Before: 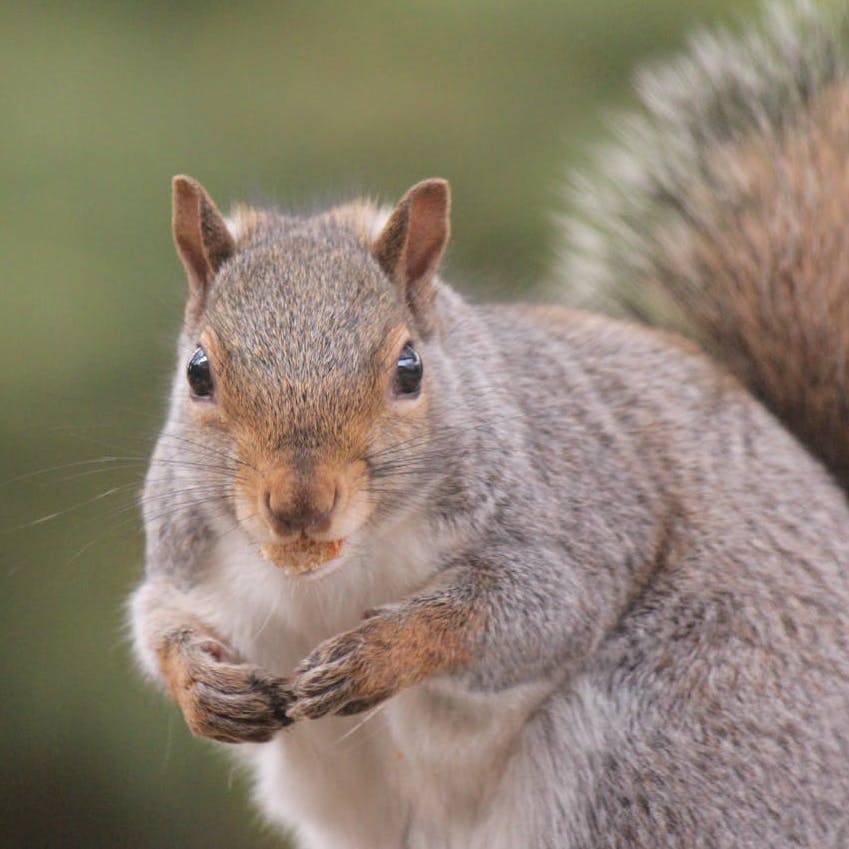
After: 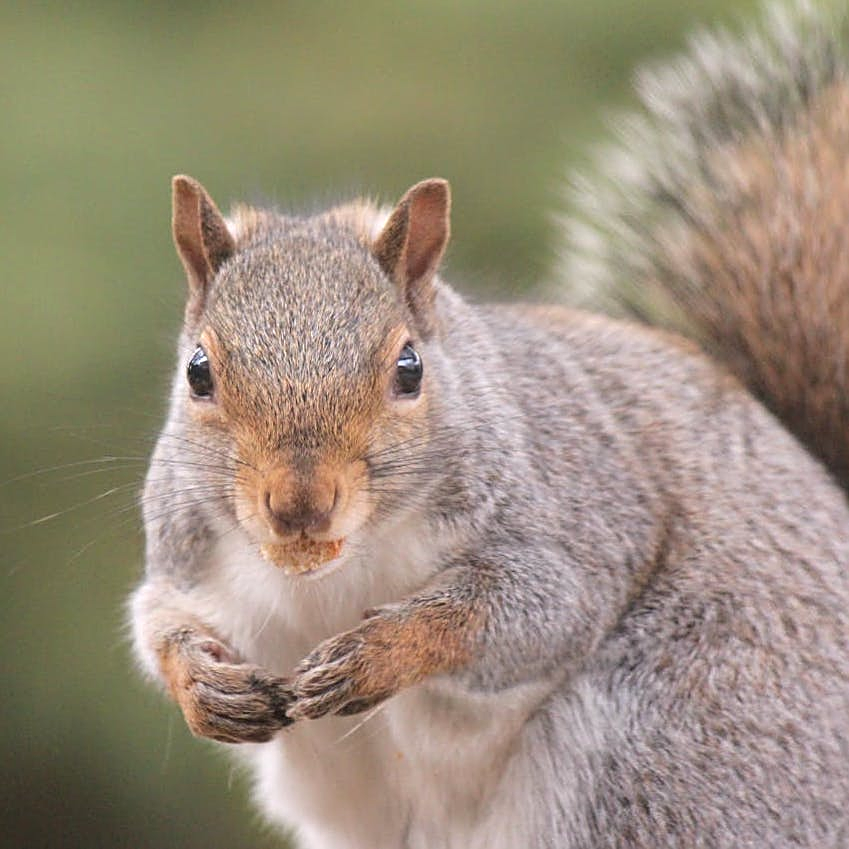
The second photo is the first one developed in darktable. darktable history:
sharpen: on, module defaults
exposure: exposure 0.296 EV, compensate highlight preservation false
